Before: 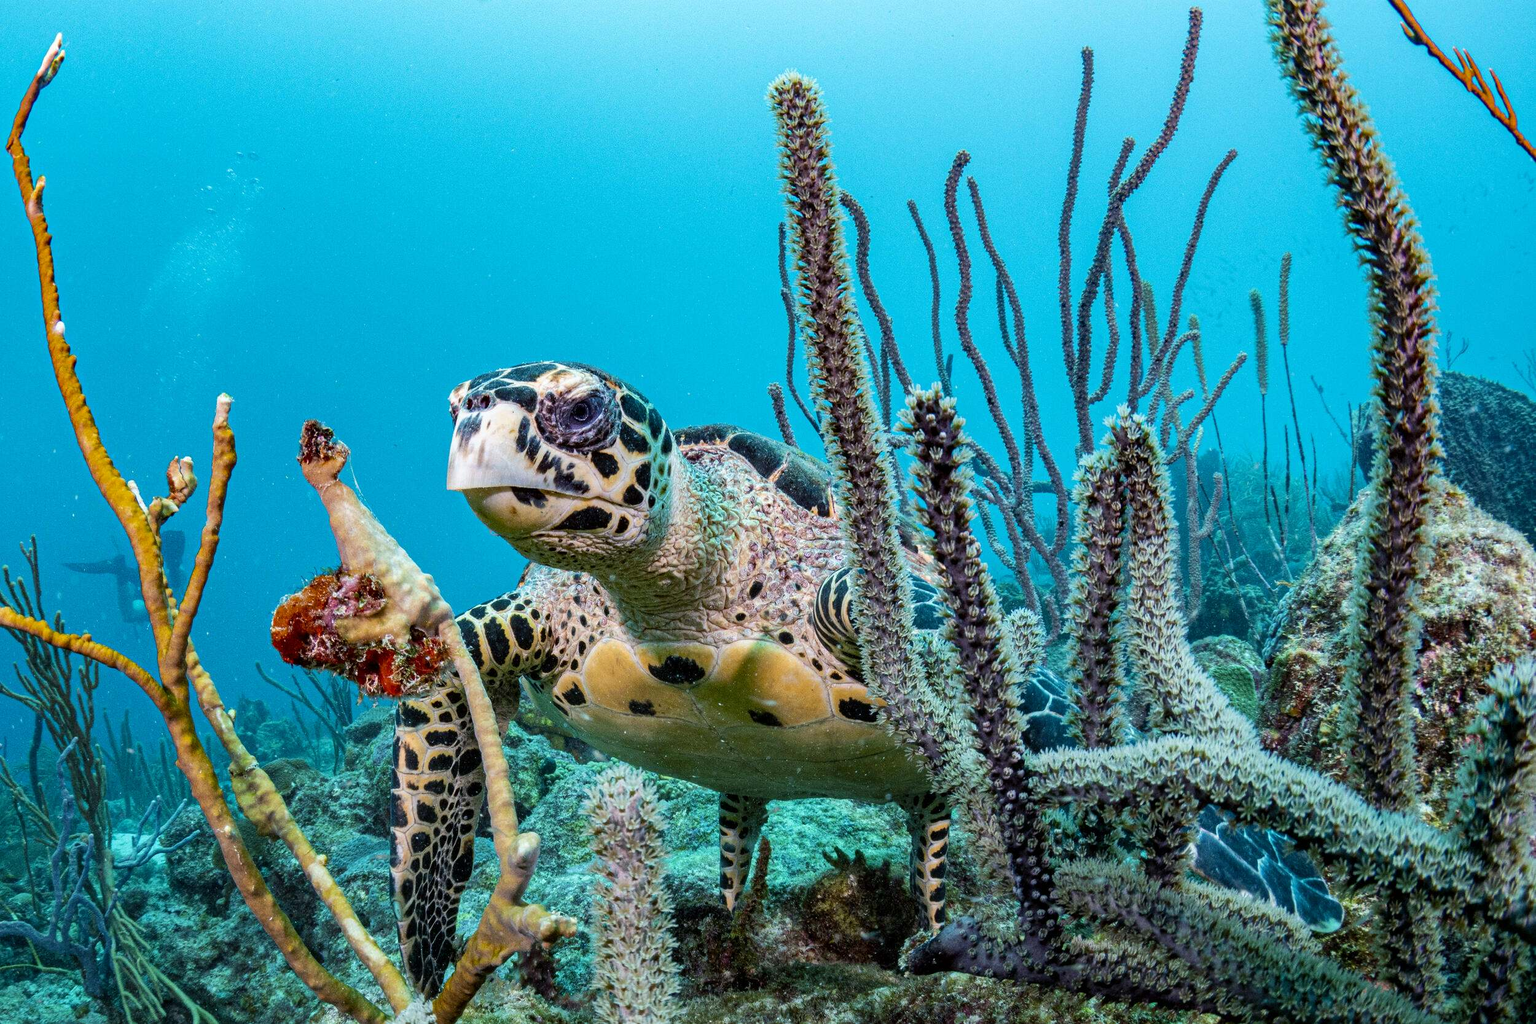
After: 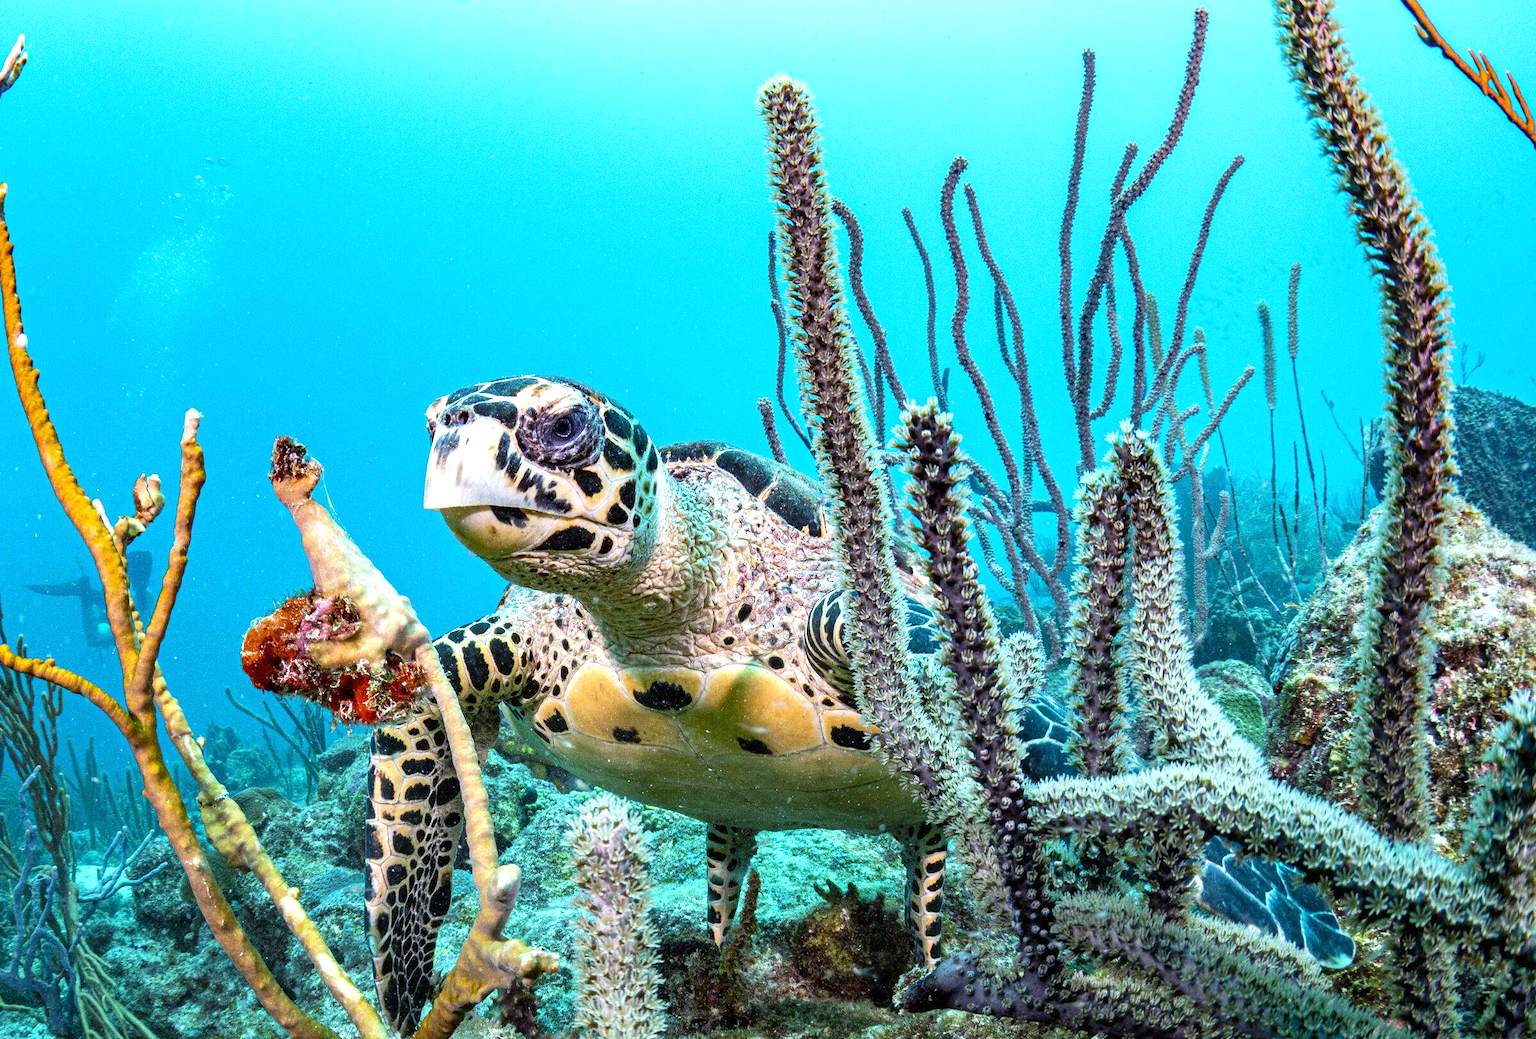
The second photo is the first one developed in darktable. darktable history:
tone equalizer: on, module defaults
crop and rotate: left 2.536%, right 1.107%, bottom 2.246%
exposure: black level correction 0, compensate exposure bias true, compensate highlight preservation false
